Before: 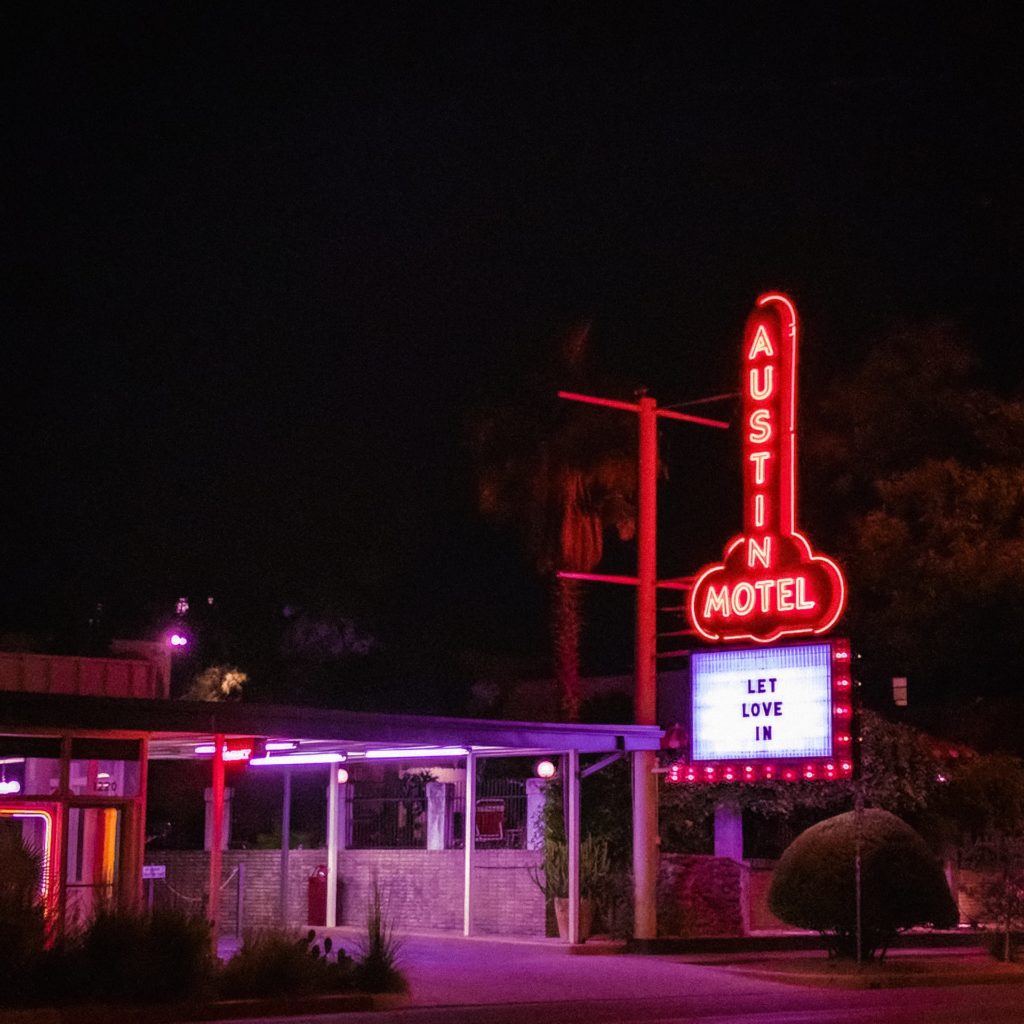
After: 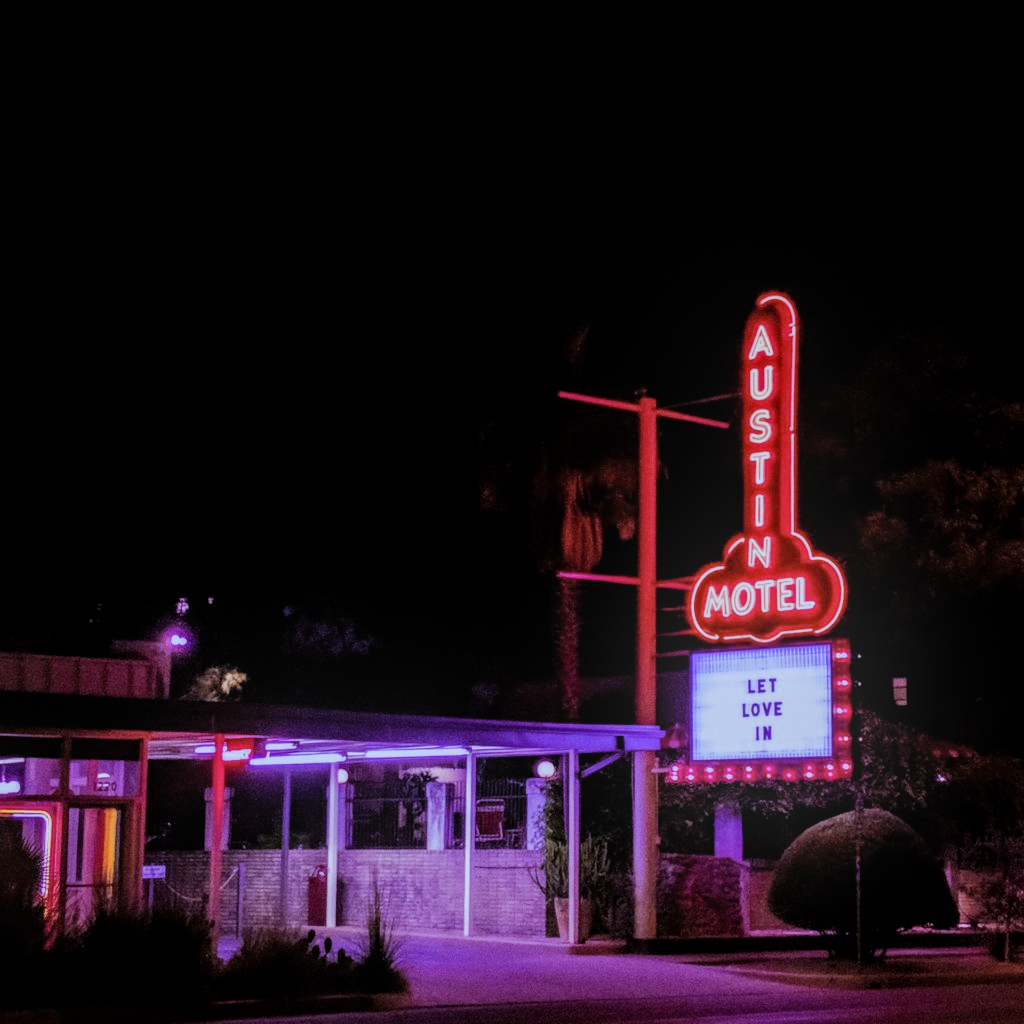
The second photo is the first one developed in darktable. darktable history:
white balance: red 0.871, blue 1.249
local contrast: detail 130%
bloom: on, module defaults
filmic rgb: black relative exposure -7.15 EV, white relative exposure 5.36 EV, hardness 3.02
